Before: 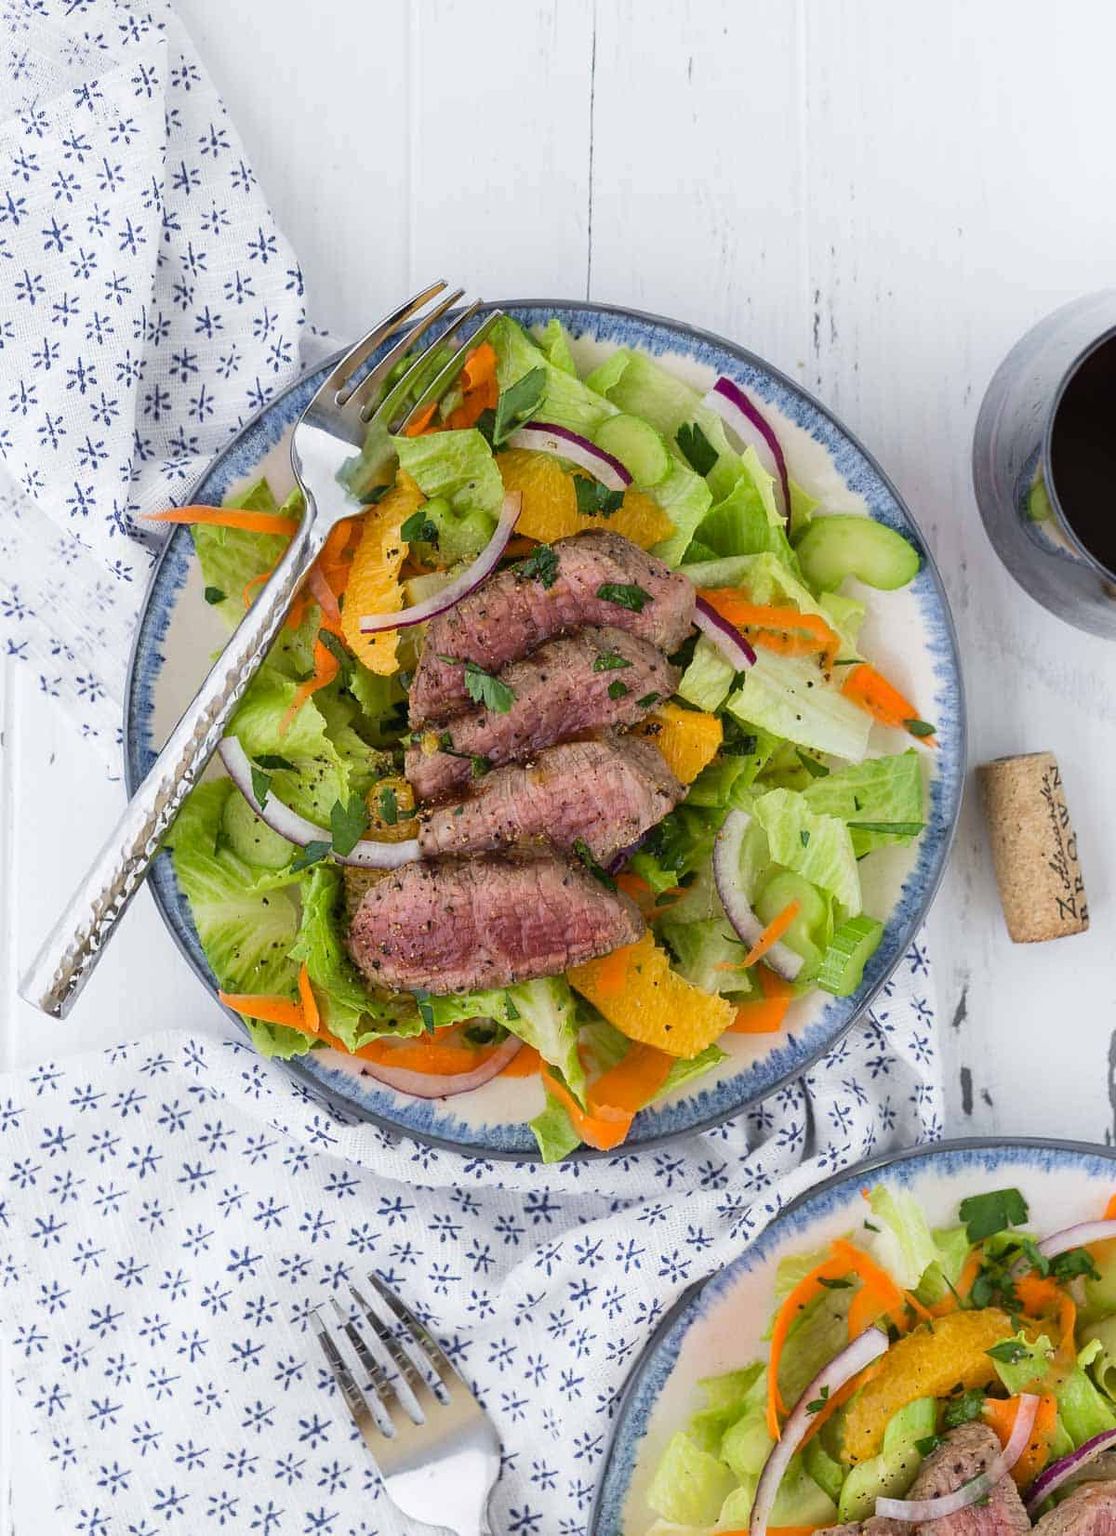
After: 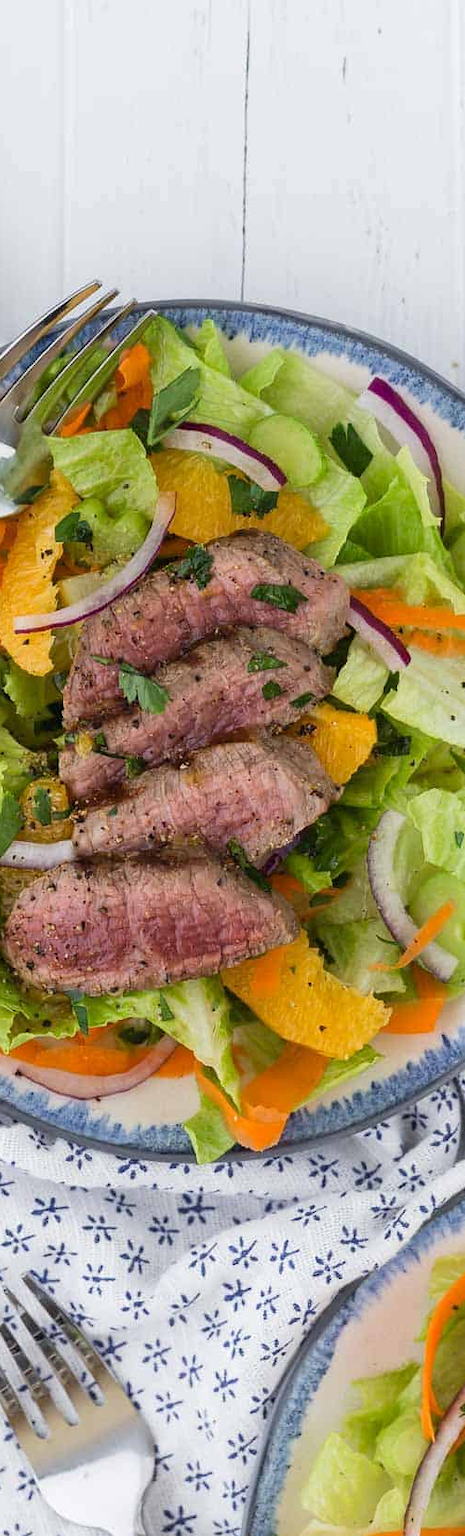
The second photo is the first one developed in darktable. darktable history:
exposure: compensate highlight preservation false
crop: left 31.007%, right 27.28%
